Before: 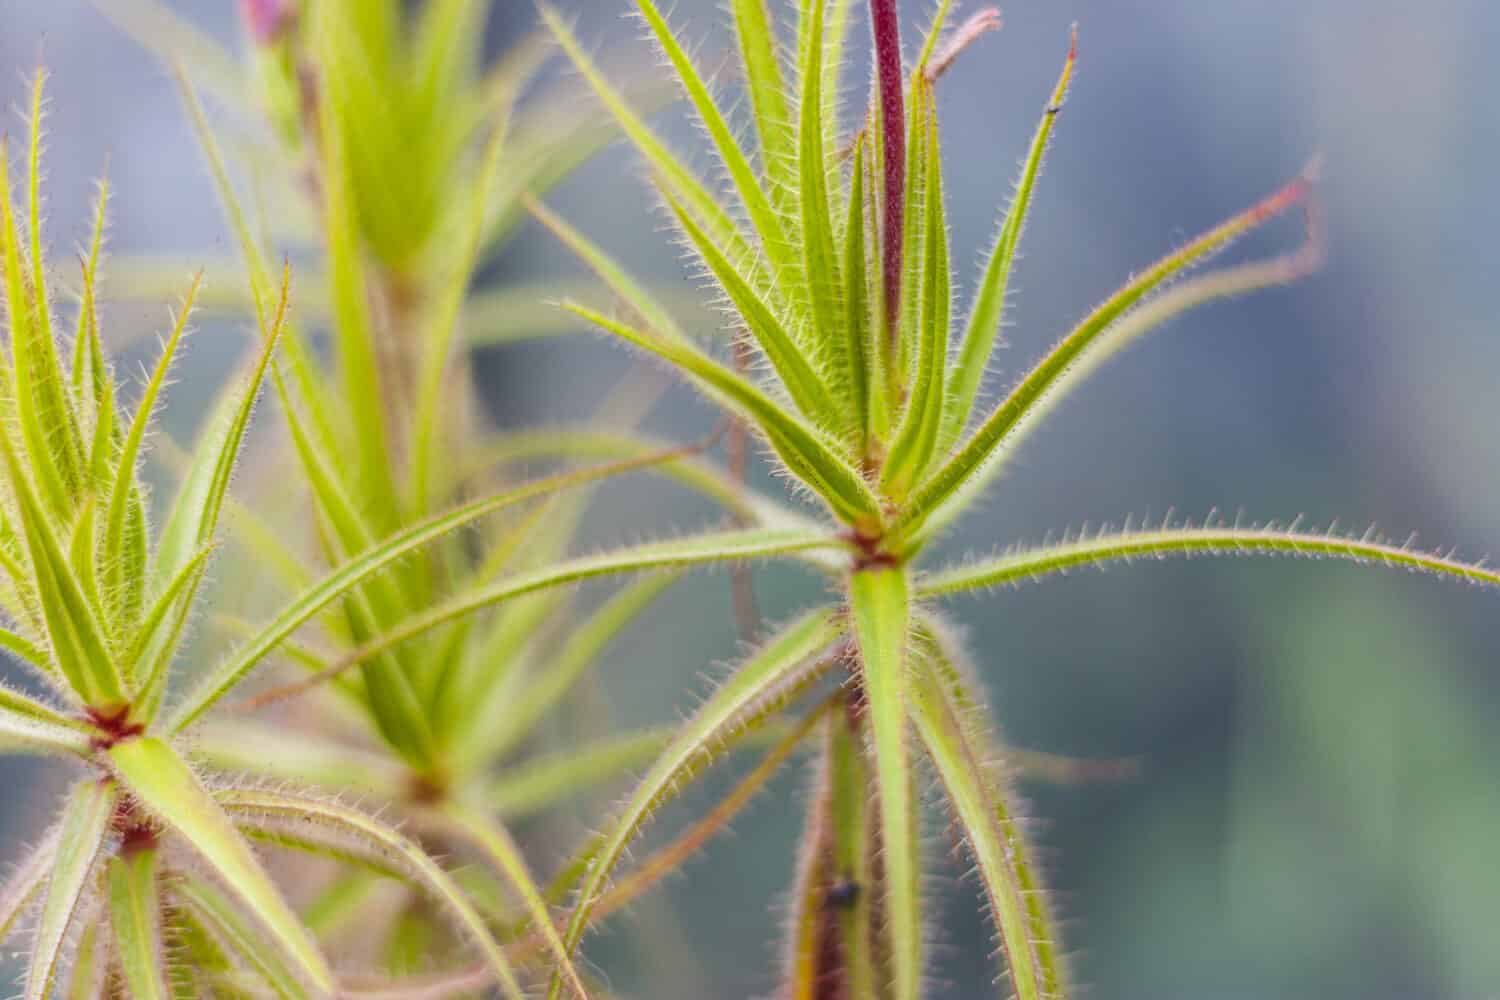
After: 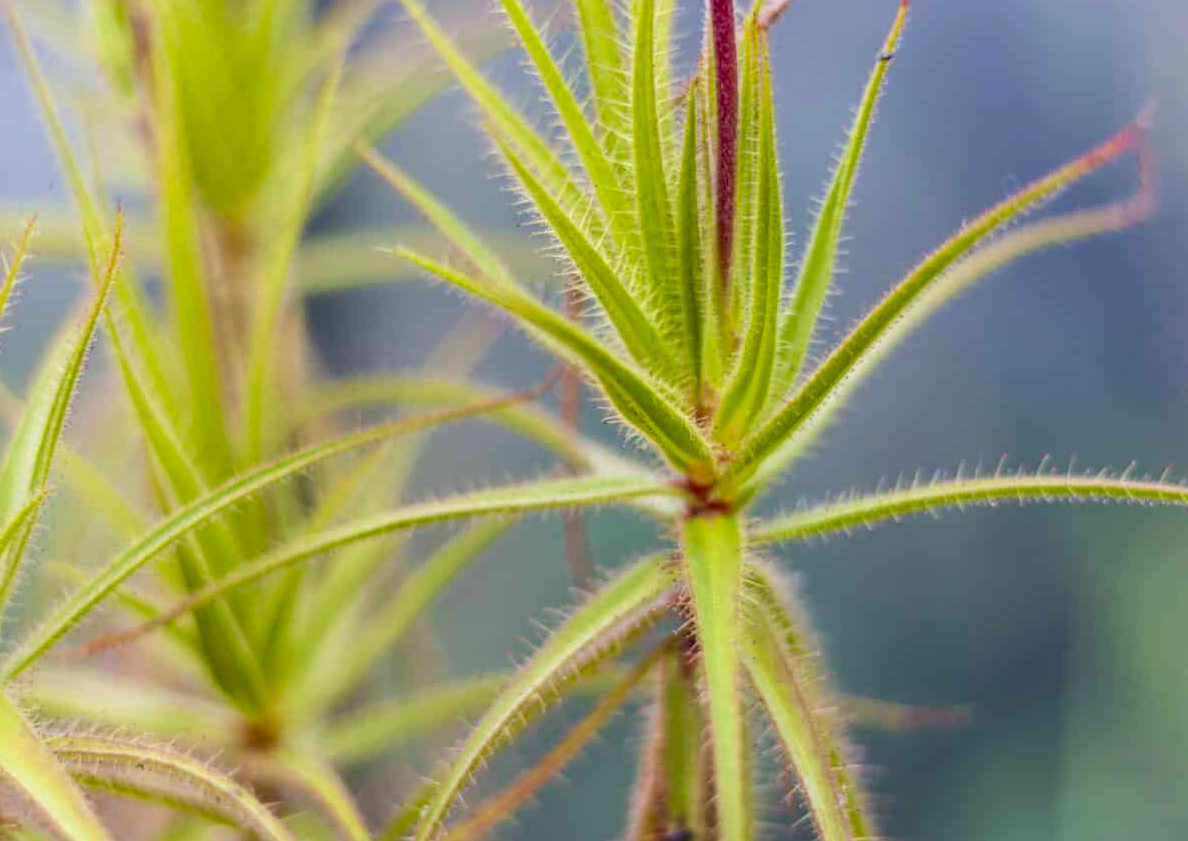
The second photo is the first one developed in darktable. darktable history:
exposure: black level correction 0.011, compensate exposure bias true, compensate highlight preservation false
crop: left 11.191%, top 5.31%, right 9.595%, bottom 10.557%
velvia: on, module defaults
